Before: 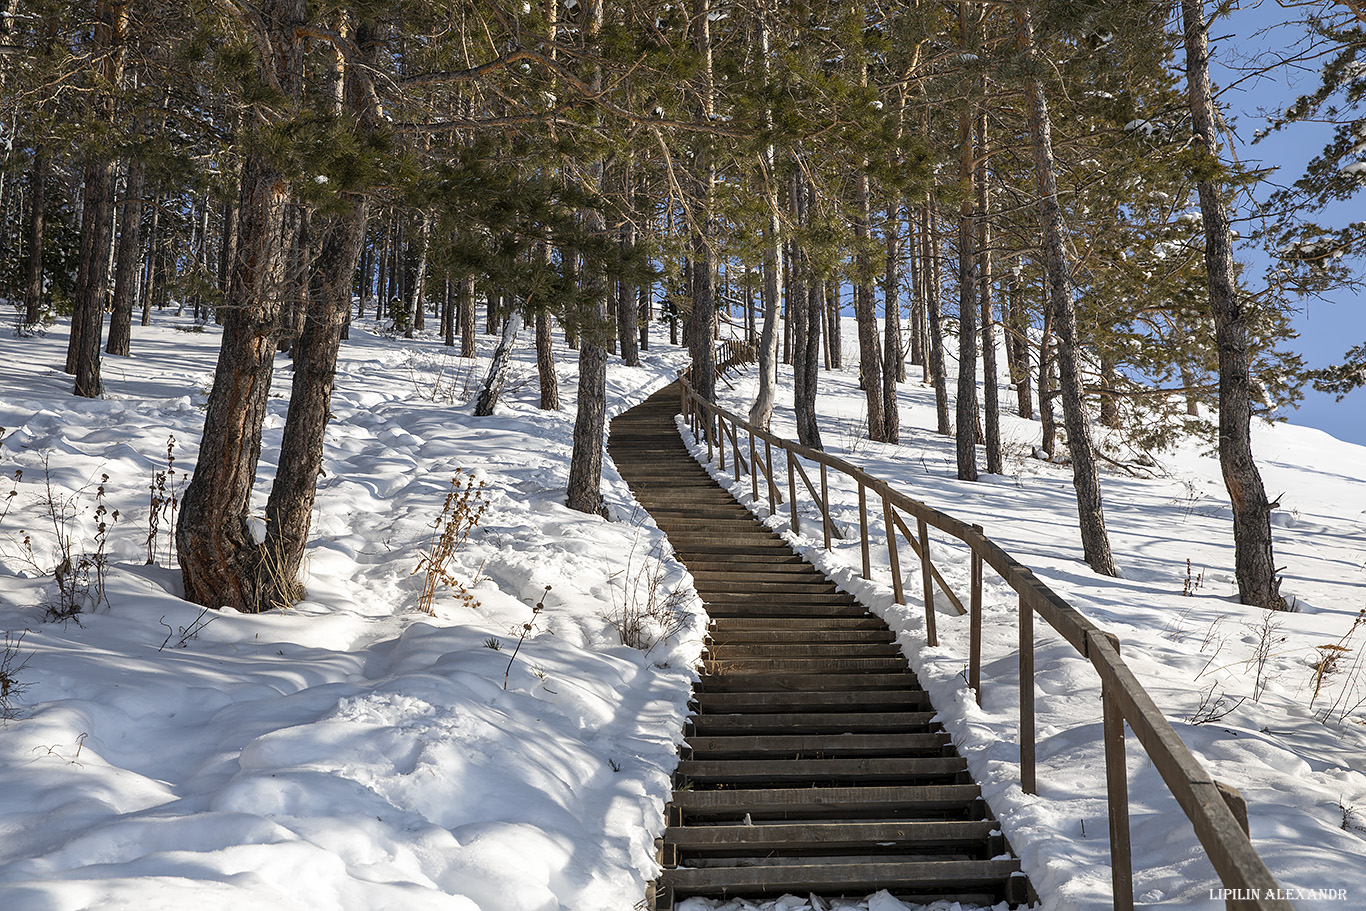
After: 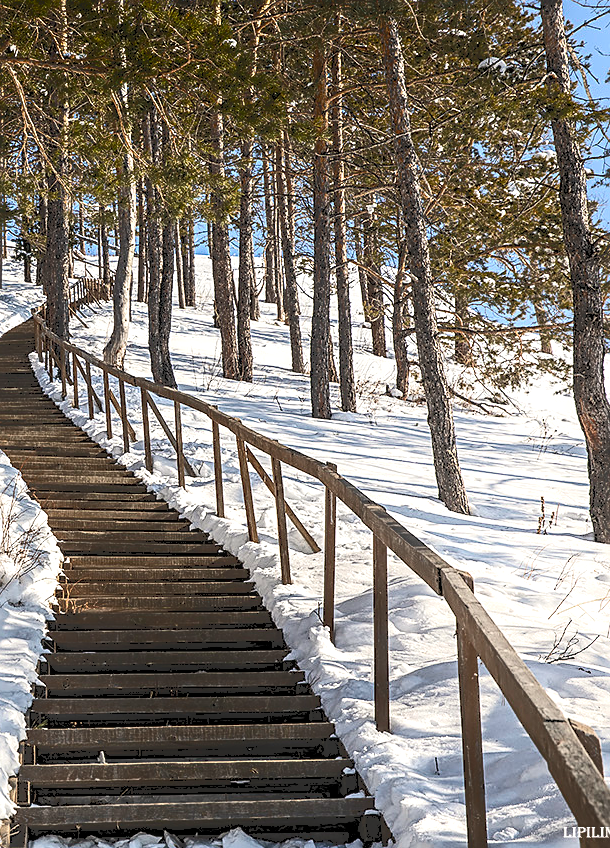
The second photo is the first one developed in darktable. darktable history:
shadows and highlights: shadows -89.68, highlights 90.67, soften with gaussian
crop: left 47.323%, top 6.862%, right 7.957%
color correction: highlights a* 0.607, highlights b* 2.87, saturation 1.07
local contrast: on, module defaults
tone equalizer: -8 EV -0.455 EV, -7 EV -0.413 EV, -6 EV -0.339 EV, -5 EV -0.203 EV, -3 EV 0.208 EV, -2 EV 0.345 EV, -1 EV 0.388 EV, +0 EV 0.435 EV, edges refinement/feathering 500, mask exposure compensation -1.57 EV, preserve details no
sharpen: on, module defaults
tone curve: curves: ch0 [(0, 0) (0.003, 0.169) (0.011, 0.173) (0.025, 0.177) (0.044, 0.184) (0.069, 0.191) (0.1, 0.199) (0.136, 0.206) (0.177, 0.221) (0.224, 0.248) (0.277, 0.284) (0.335, 0.344) (0.399, 0.413) (0.468, 0.497) (0.543, 0.594) (0.623, 0.691) (0.709, 0.779) (0.801, 0.868) (0.898, 0.931) (1, 1)], color space Lab, independent channels, preserve colors none
